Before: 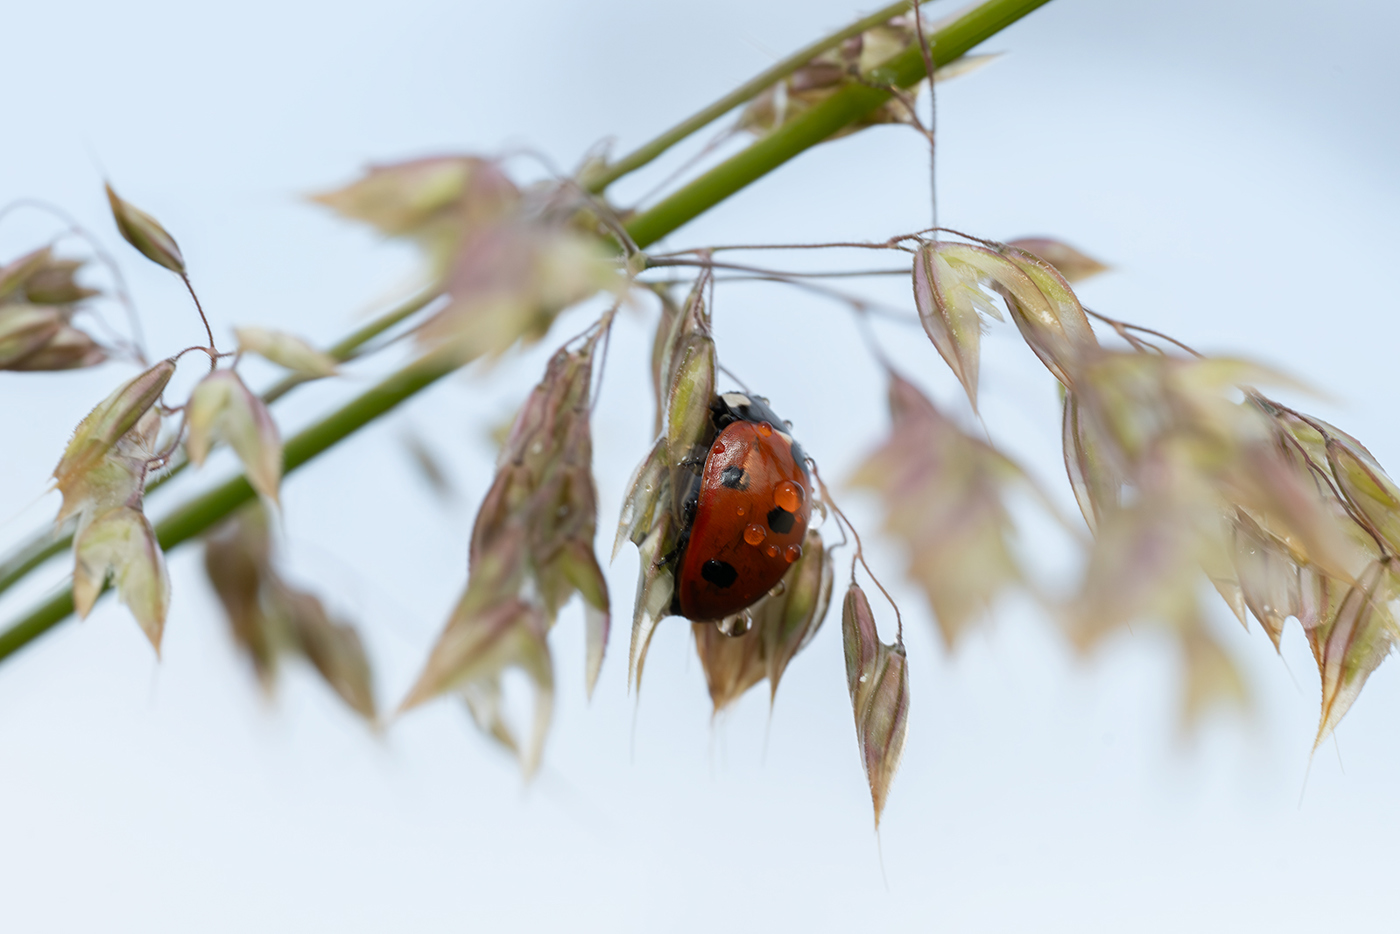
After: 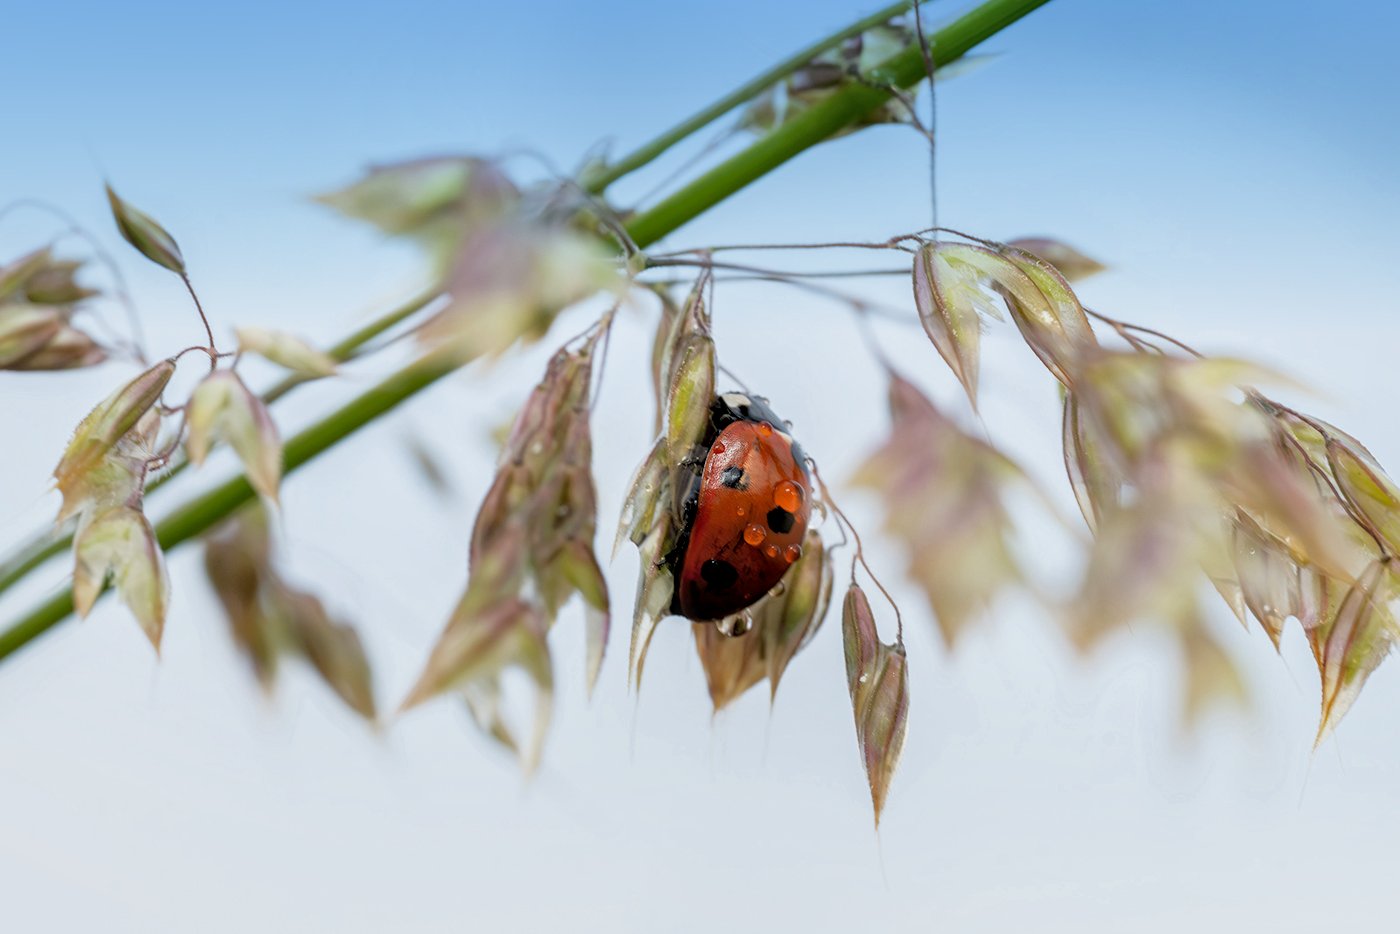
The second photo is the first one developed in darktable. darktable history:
shadows and highlights: on, module defaults
exposure: black level correction 0, exposure 0.68 EV, compensate exposure bias true, compensate highlight preservation false
local contrast: detail 130%
filmic rgb: black relative exposure -5 EV, hardness 2.88, contrast 1.2
graduated density: density 2.02 EV, hardness 44%, rotation 0.374°, offset 8.21, hue 208.8°, saturation 97%
